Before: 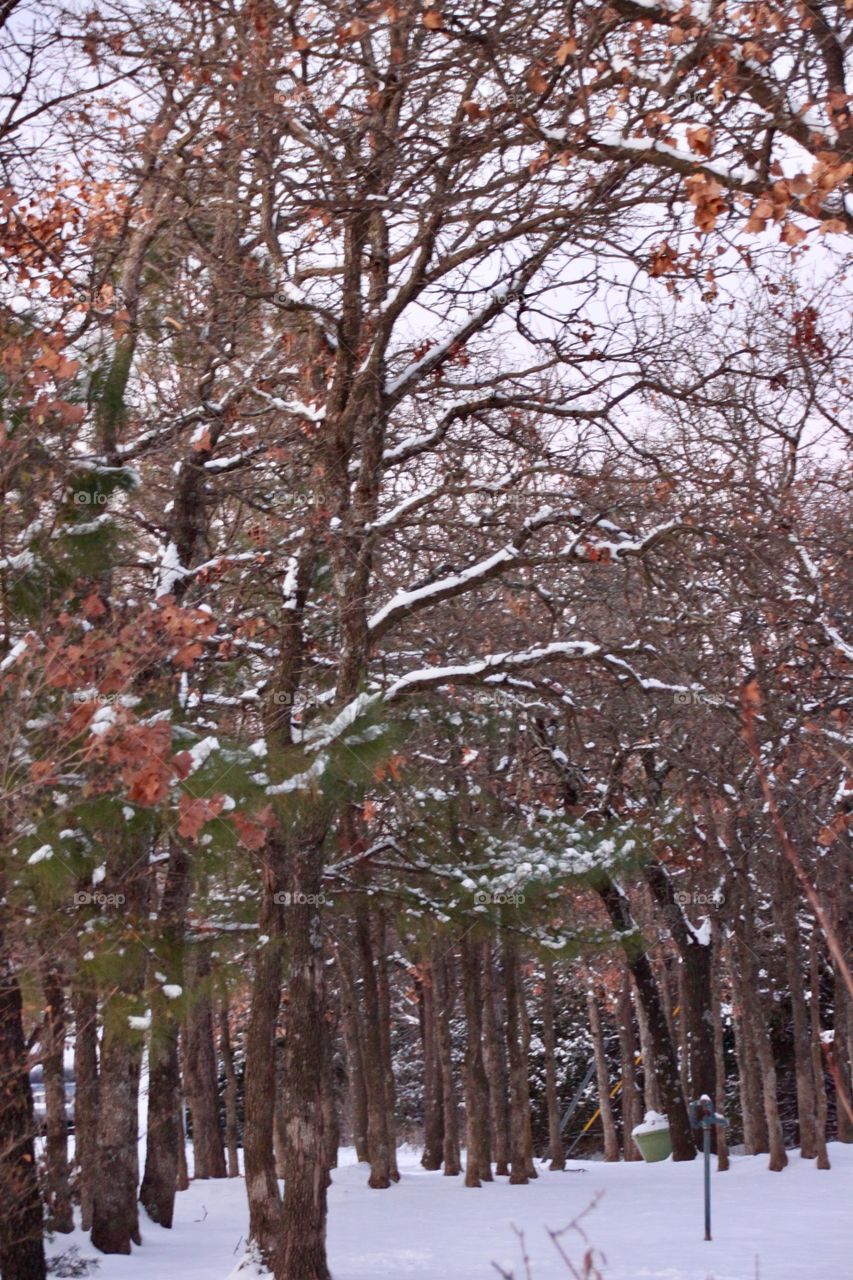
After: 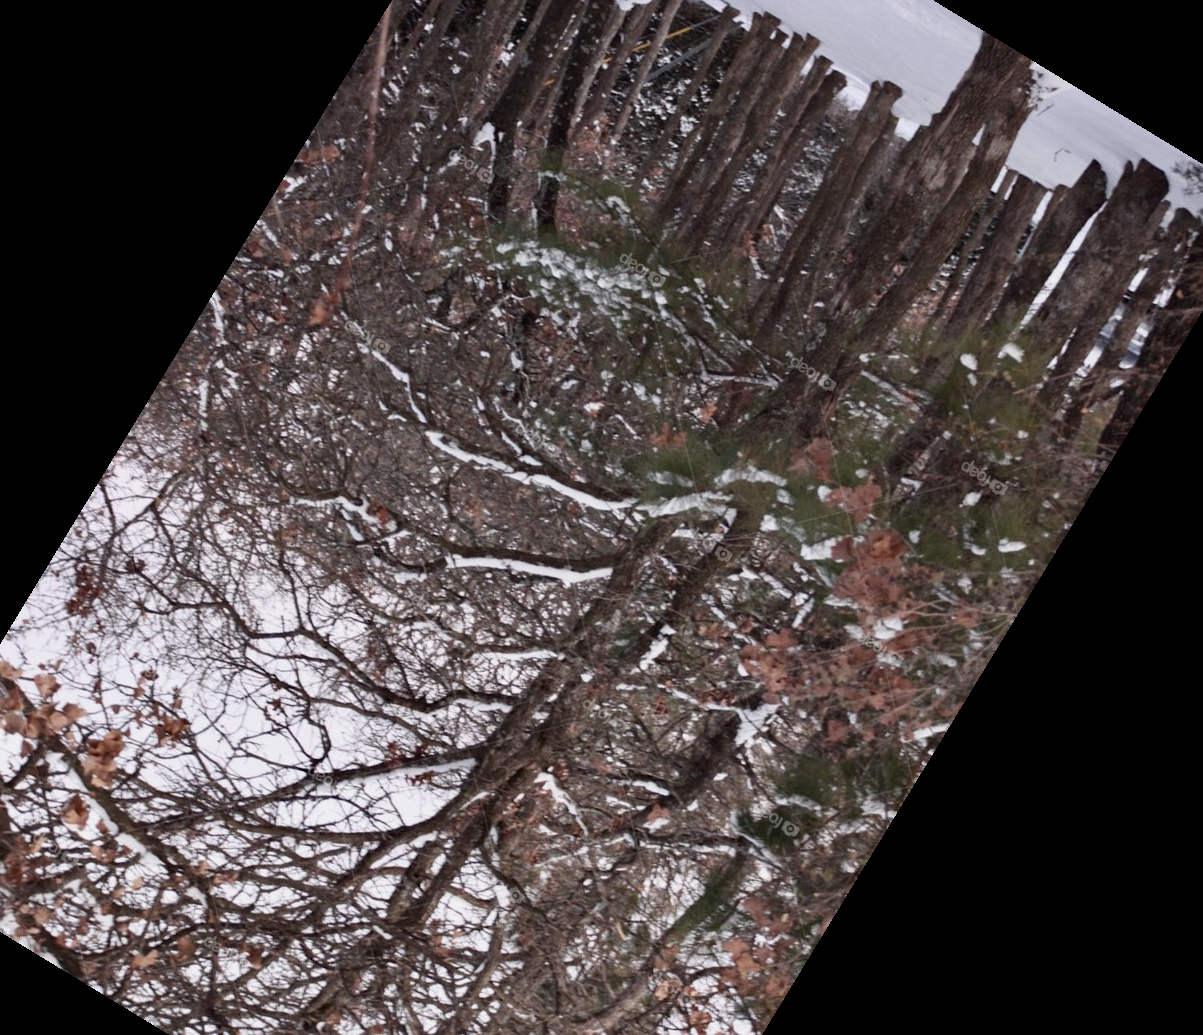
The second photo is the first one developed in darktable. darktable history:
crop and rotate: angle 148.68°, left 9.111%, top 15.603%, right 4.588%, bottom 17.041%
contrast brightness saturation: contrast 0.1, saturation -0.36
exposure: exposure -0.177 EV, compensate highlight preservation false
